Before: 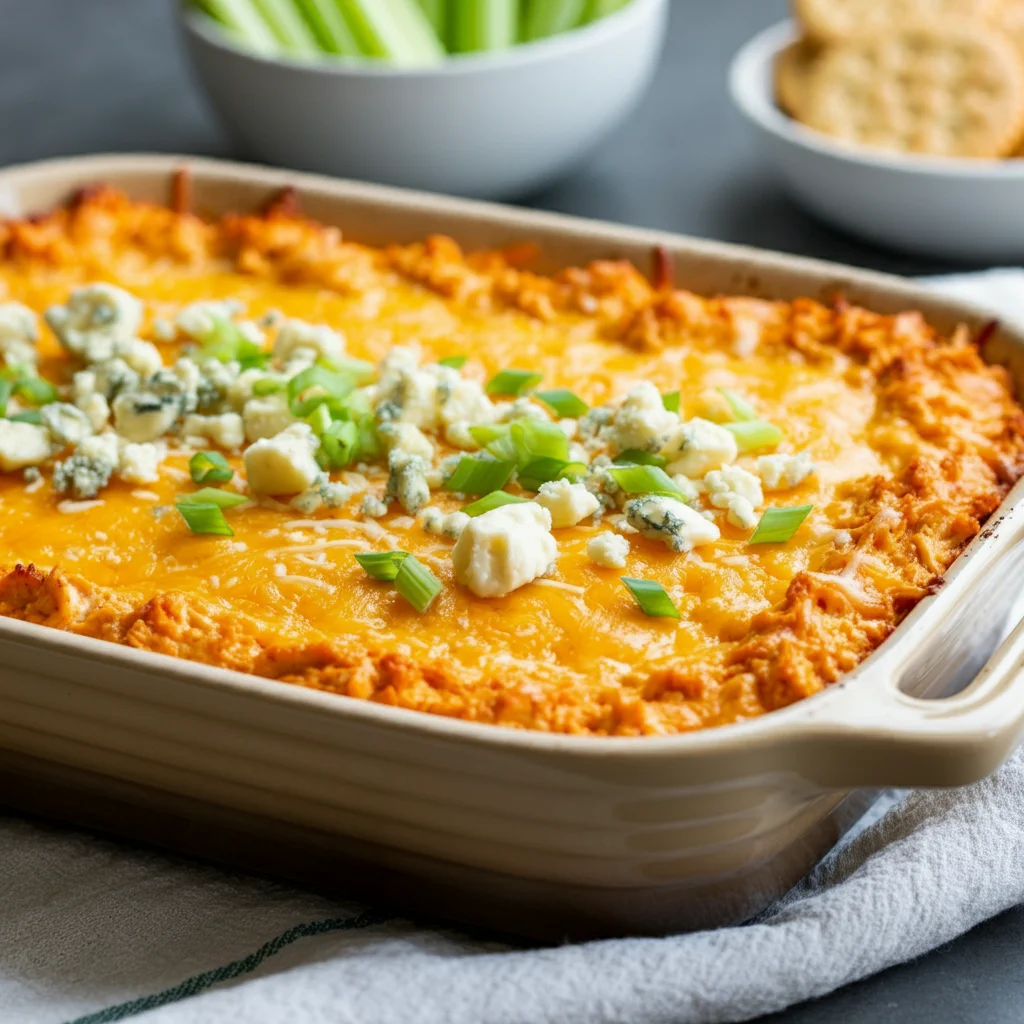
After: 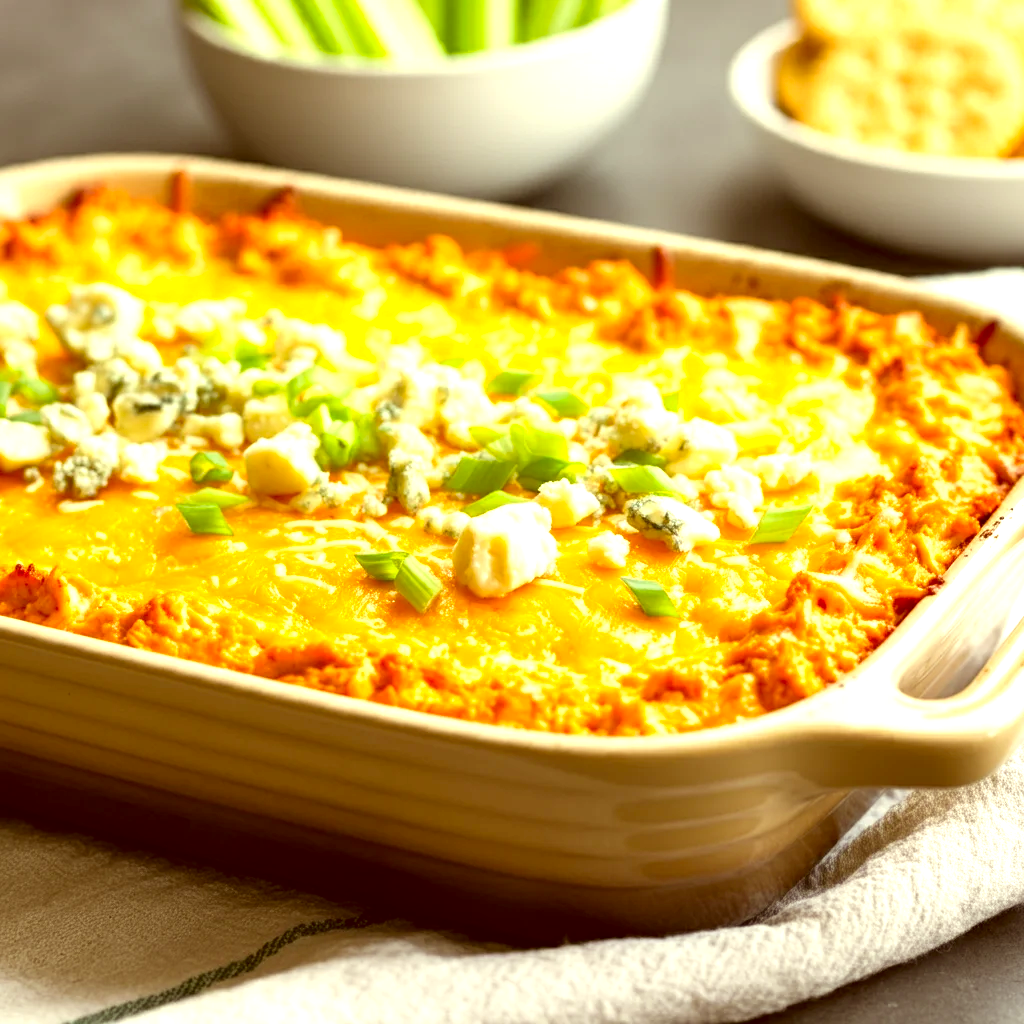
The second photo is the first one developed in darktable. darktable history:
exposure: black level correction 0, exposure 0.9 EV, compensate highlight preservation false
color correction: highlights a* 1.12, highlights b* 24.26, shadows a* 15.58, shadows b* 24.26
